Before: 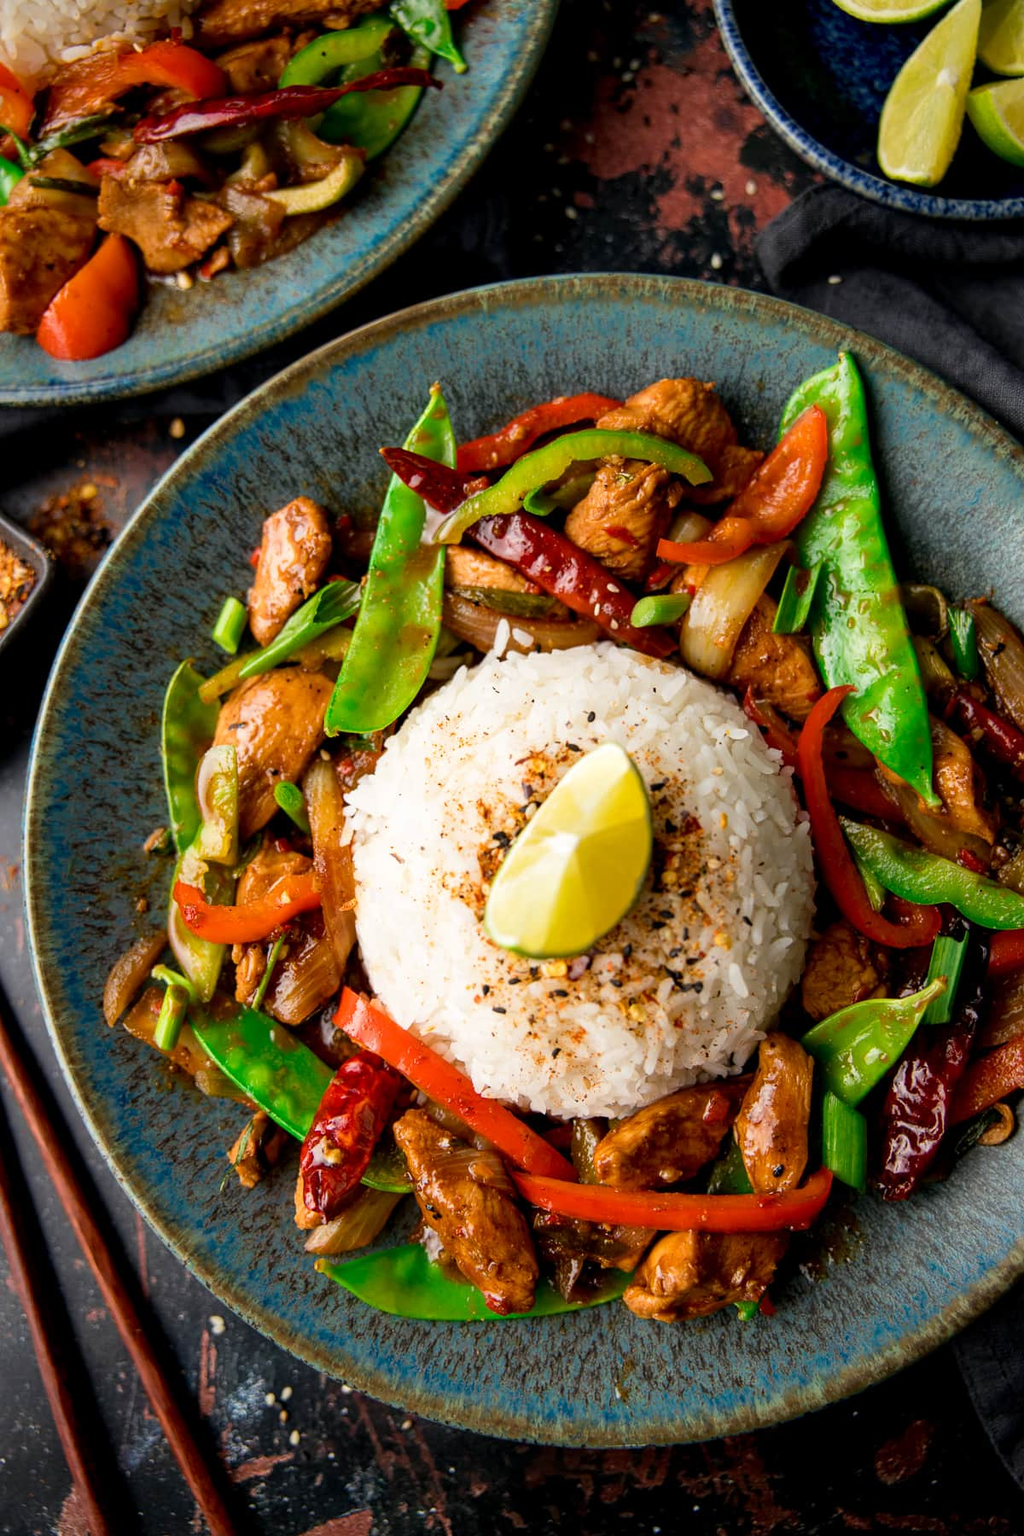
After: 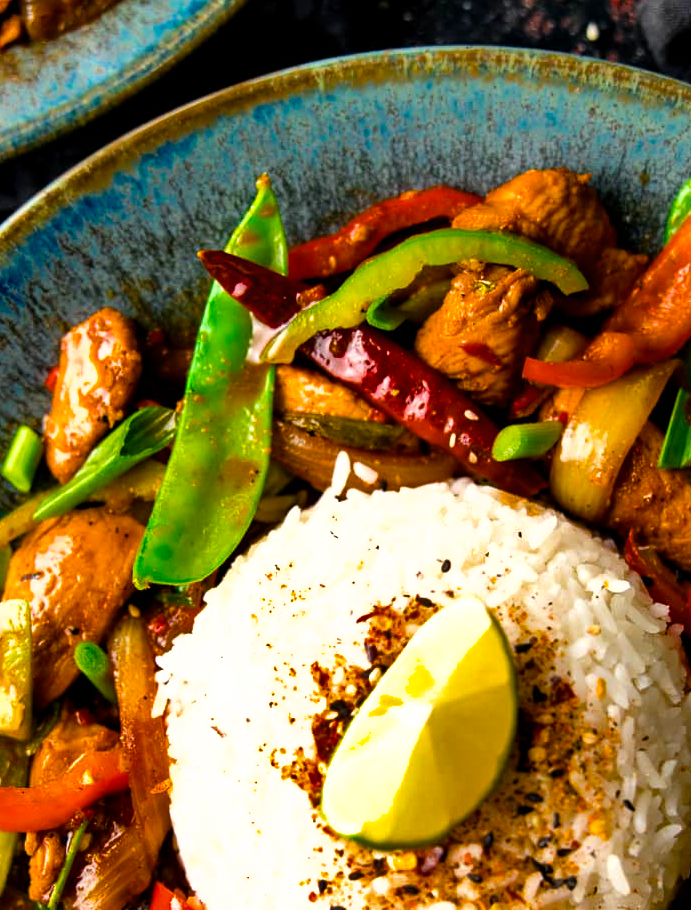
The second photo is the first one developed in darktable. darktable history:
crop: left 20.642%, top 15.237%, right 21.731%, bottom 34.158%
shadows and highlights: radius 105.97, shadows 45.83, highlights -67.44, low approximation 0.01, soften with gaussian
color balance rgb: linear chroma grading › global chroma 9.461%, perceptual saturation grading › global saturation 25.747%, perceptual brilliance grading › global brilliance 17.602%, global vibrance 6.367%, contrast 12.969%, saturation formula JzAzBz (2021)
